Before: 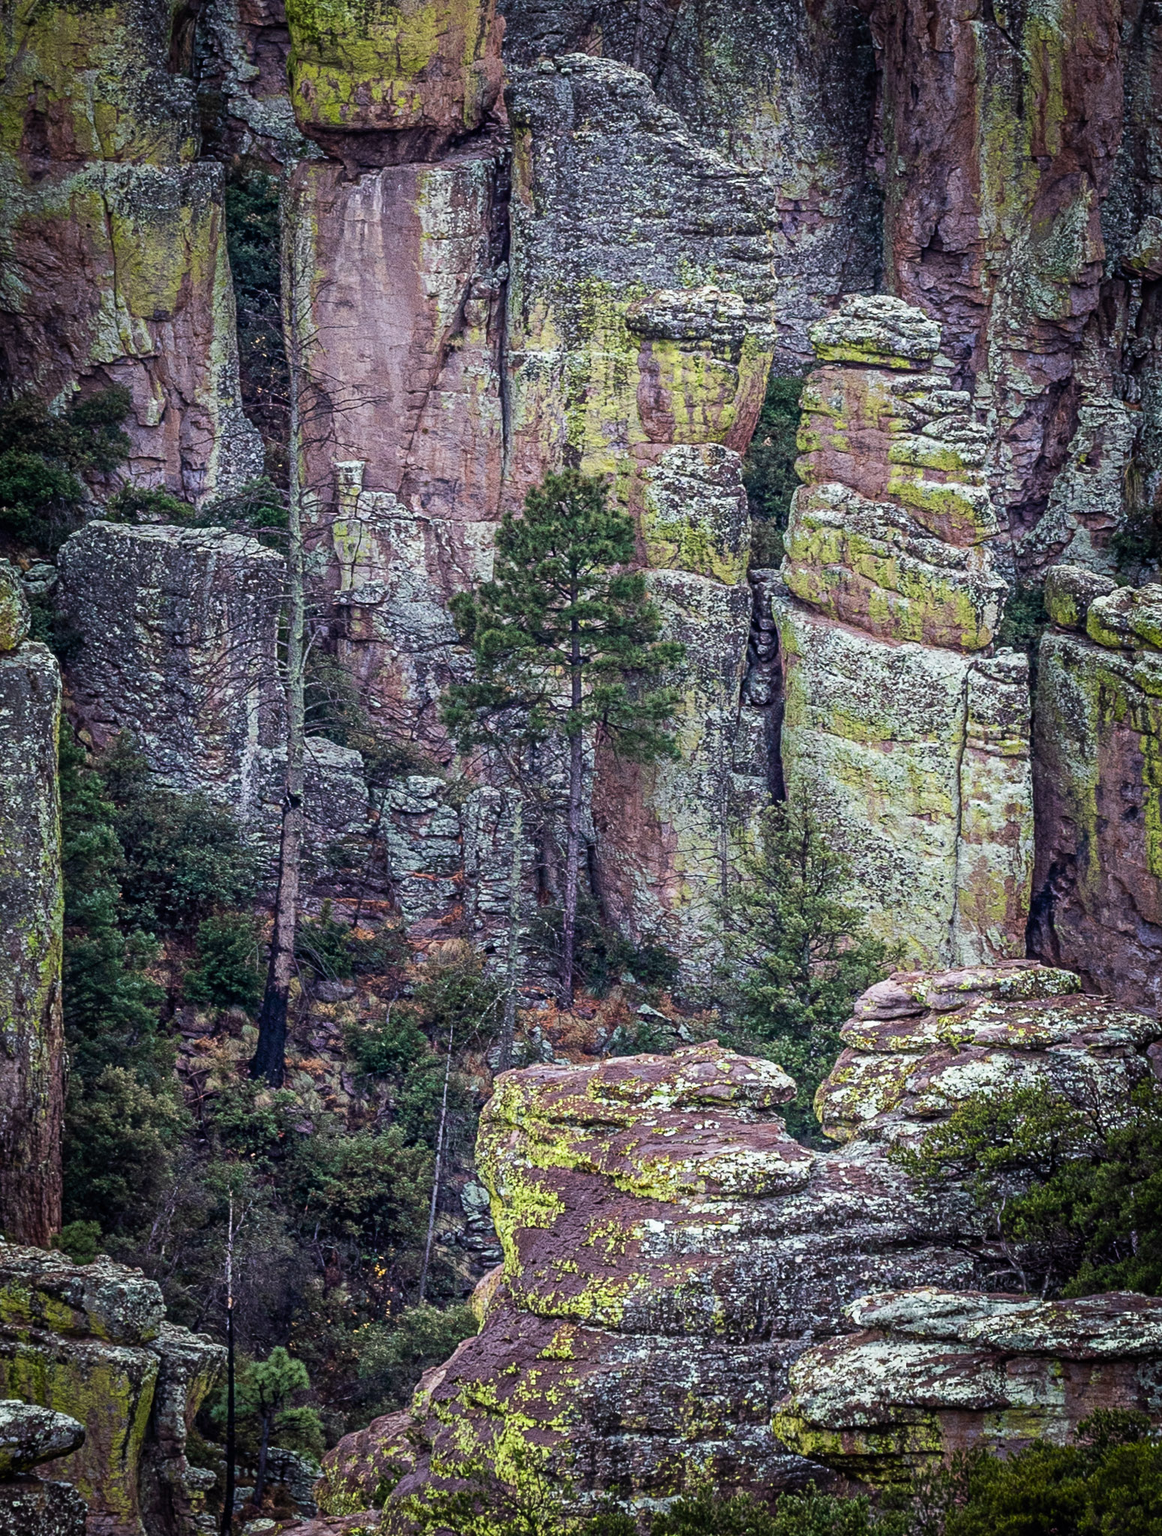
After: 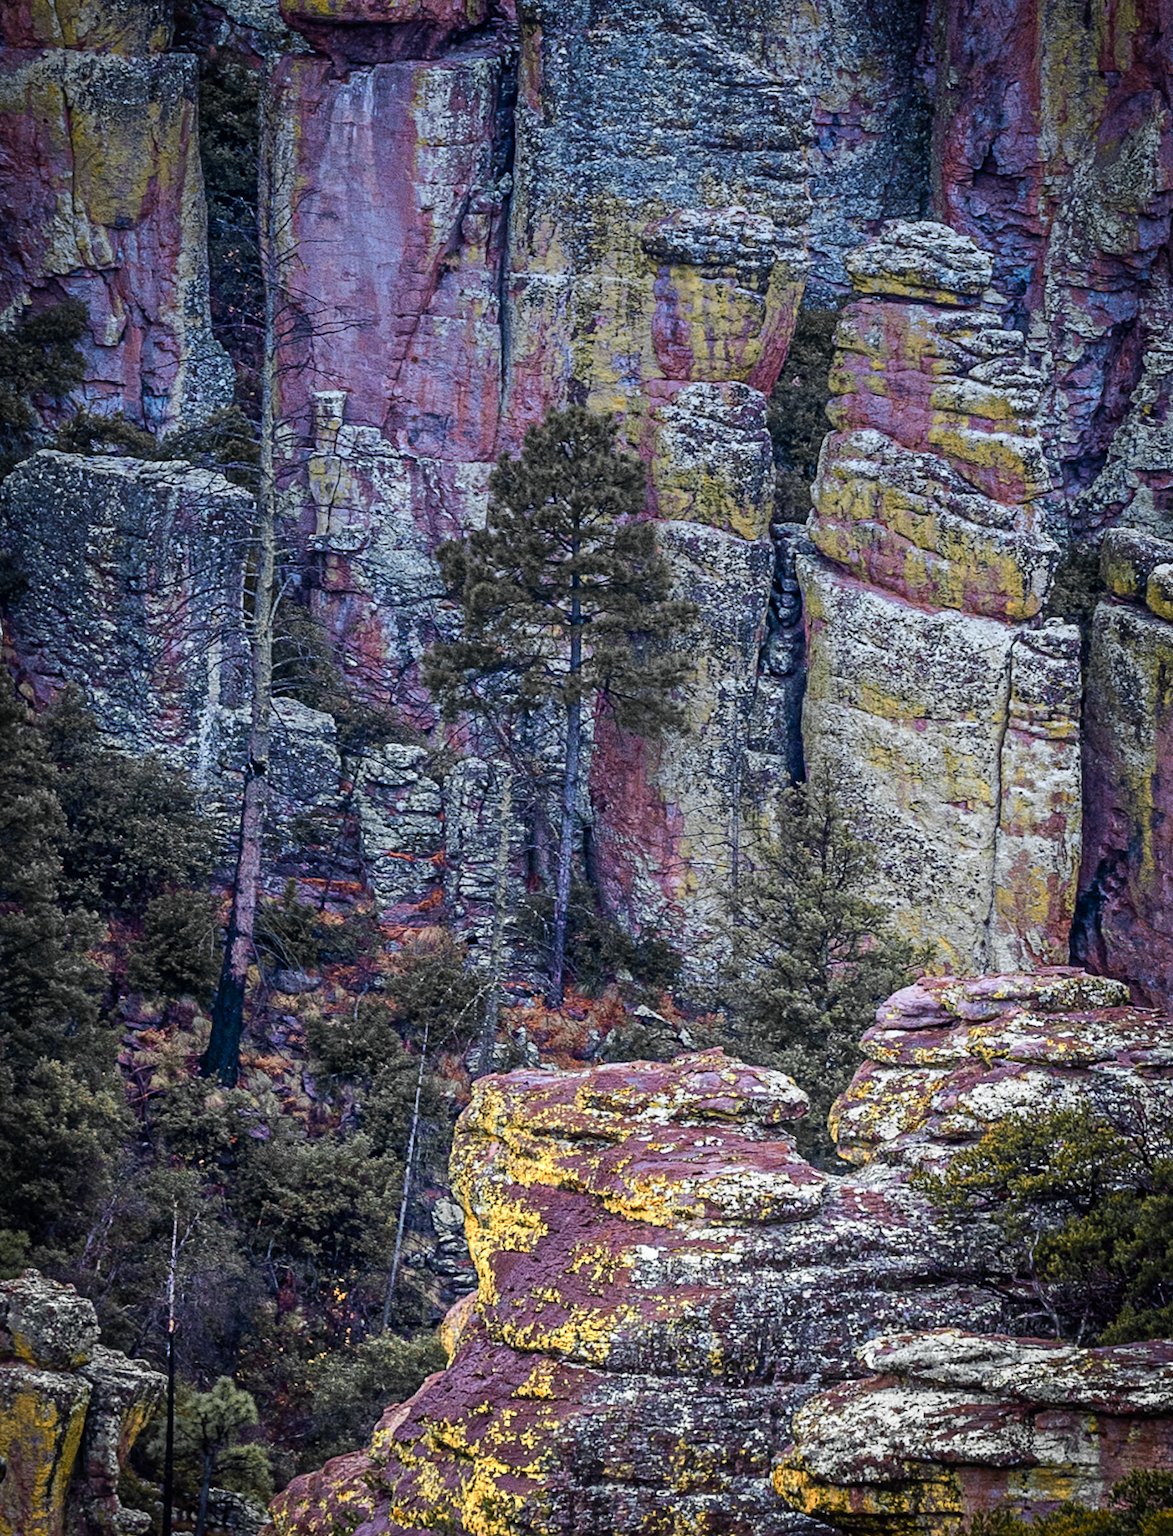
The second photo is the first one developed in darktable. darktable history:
rotate and perspective: rotation -0.45°, automatic cropping original format, crop left 0.008, crop right 0.992, crop top 0.012, crop bottom 0.988
crop and rotate: angle -1.96°, left 3.097%, top 4.154%, right 1.586%, bottom 0.529%
graduated density: hue 238.83°, saturation 50%
white balance: emerald 1
color zones: curves: ch0 [(0.009, 0.528) (0.136, 0.6) (0.255, 0.586) (0.39, 0.528) (0.522, 0.584) (0.686, 0.736) (0.849, 0.561)]; ch1 [(0.045, 0.781) (0.14, 0.416) (0.257, 0.695) (0.442, 0.032) (0.738, 0.338) (0.818, 0.632) (0.891, 0.741) (1, 0.704)]; ch2 [(0, 0.667) (0.141, 0.52) (0.26, 0.37) (0.474, 0.432) (0.743, 0.286)]
